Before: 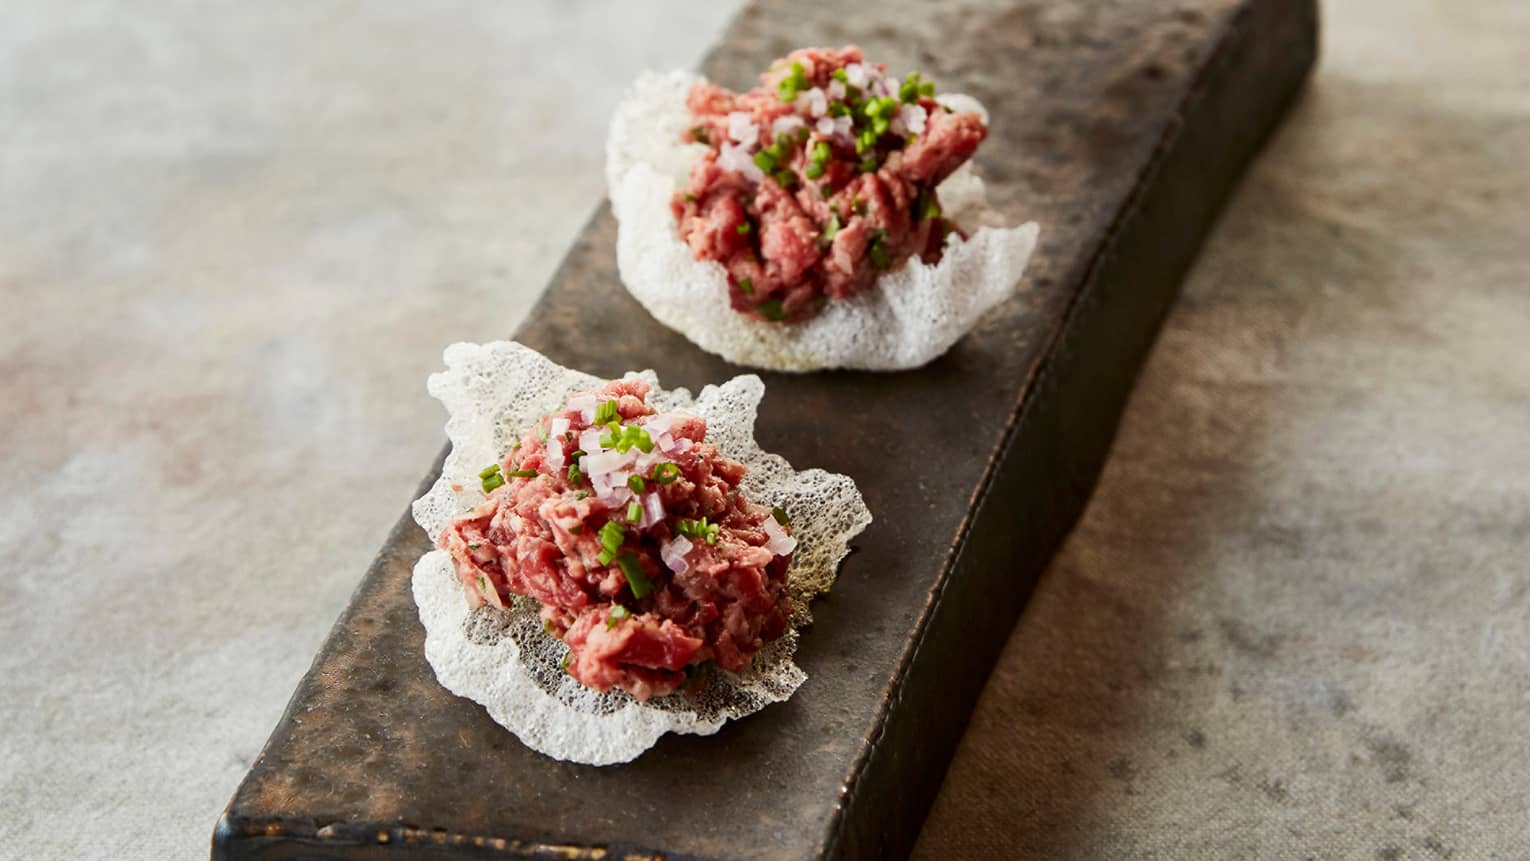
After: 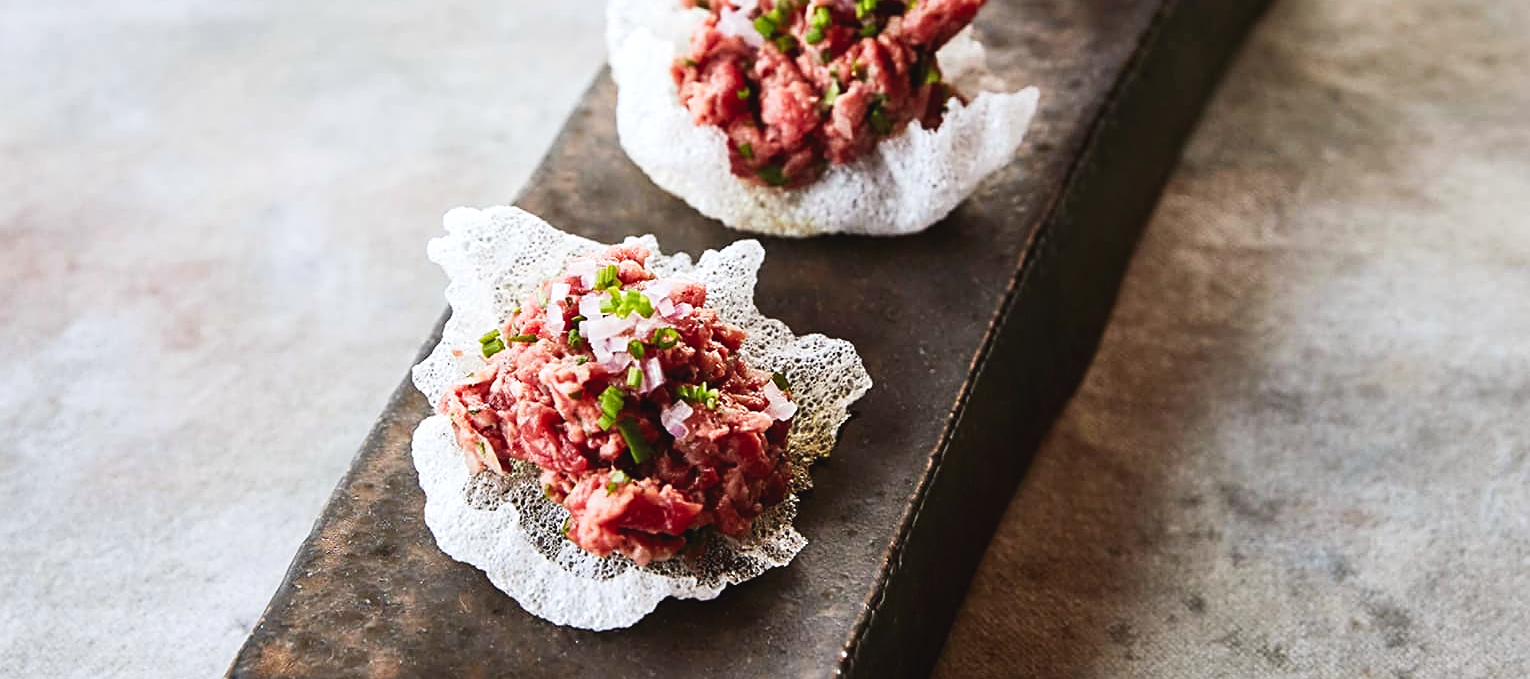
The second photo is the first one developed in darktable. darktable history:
crop and rotate: top 15.713%, bottom 5.338%
color calibration: illuminant as shot in camera, x 0.358, y 0.373, temperature 4628.91 K
tone curve: curves: ch0 [(0, 0.036) (0.119, 0.115) (0.461, 0.479) (0.715, 0.767) (0.817, 0.865) (1, 0.998)]; ch1 [(0, 0) (0.377, 0.416) (0.44, 0.478) (0.487, 0.498) (0.514, 0.525) (0.538, 0.552) (0.67, 0.688) (1, 1)]; ch2 [(0, 0) (0.38, 0.405) (0.463, 0.445) (0.492, 0.486) (0.524, 0.541) (0.578, 0.59) (0.653, 0.658) (1, 1)], preserve colors none
sharpen: on, module defaults
exposure: exposure 0.223 EV, compensate exposure bias true, compensate highlight preservation false
